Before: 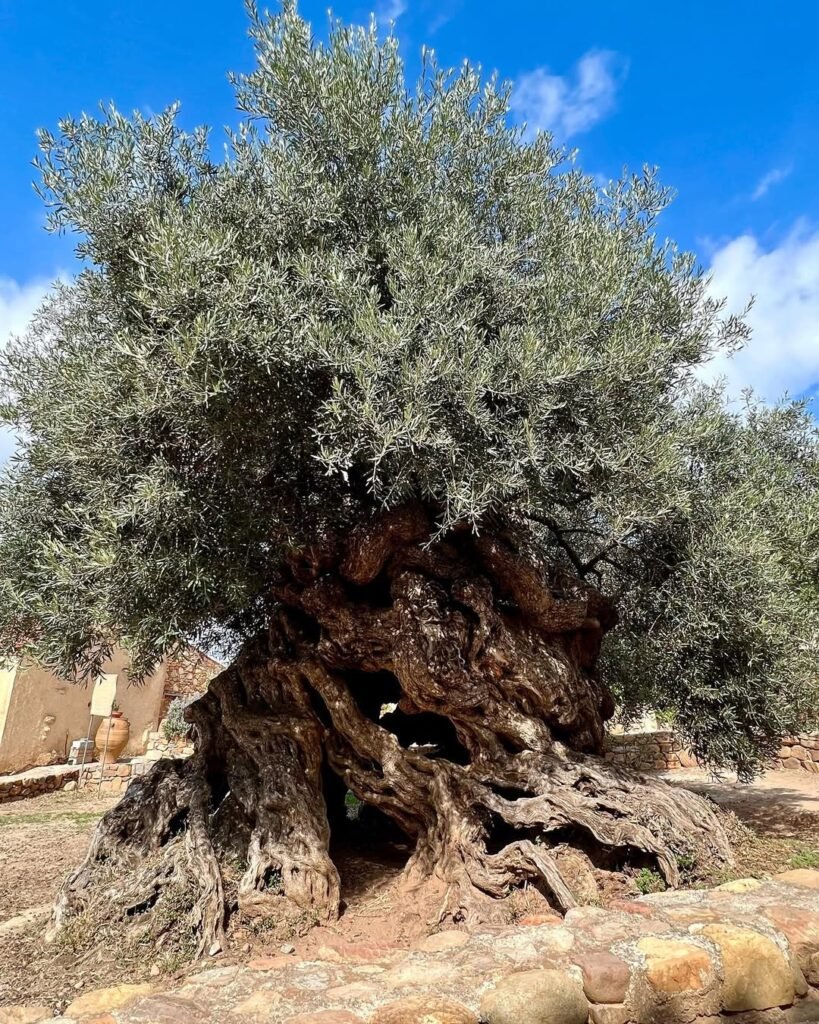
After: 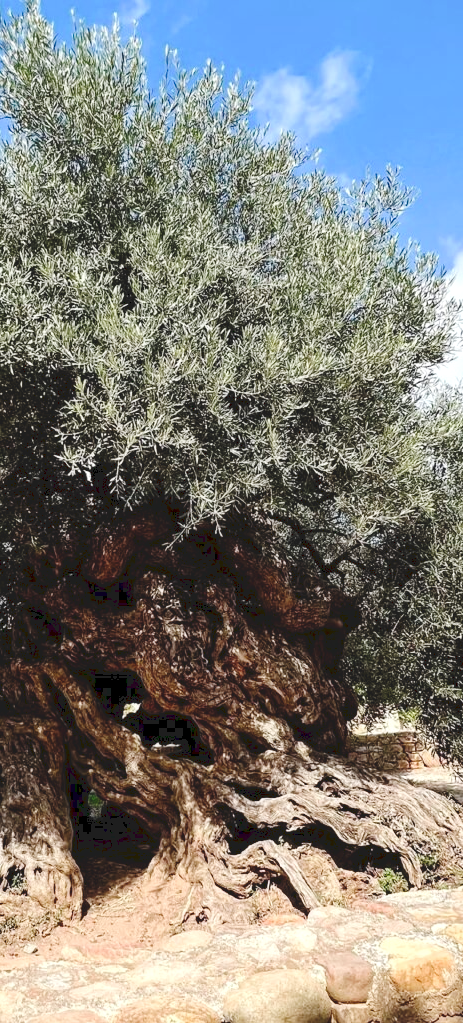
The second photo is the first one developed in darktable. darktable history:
tone equalizer: -8 EV -0.001 EV, -7 EV 0.003 EV, -6 EV -0.005 EV, -5 EV -0.012 EV, -4 EV -0.079 EV, -3 EV -0.205 EV, -2 EV -0.242 EV, -1 EV 0.121 EV, +0 EV 0.288 EV
tone curve: curves: ch0 [(0, 0) (0.003, 0.112) (0.011, 0.115) (0.025, 0.111) (0.044, 0.114) (0.069, 0.126) (0.1, 0.144) (0.136, 0.164) (0.177, 0.196) (0.224, 0.249) (0.277, 0.316) (0.335, 0.401) (0.399, 0.487) (0.468, 0.571) (0.543, 0.647) (0.623, 0.728) (0.709, 0.795) (0.801, 0.866) (0.898, 0.933) (1, 1)], preserve colors none
crop: left 31.477%, top 0.009%, right 11.869%
